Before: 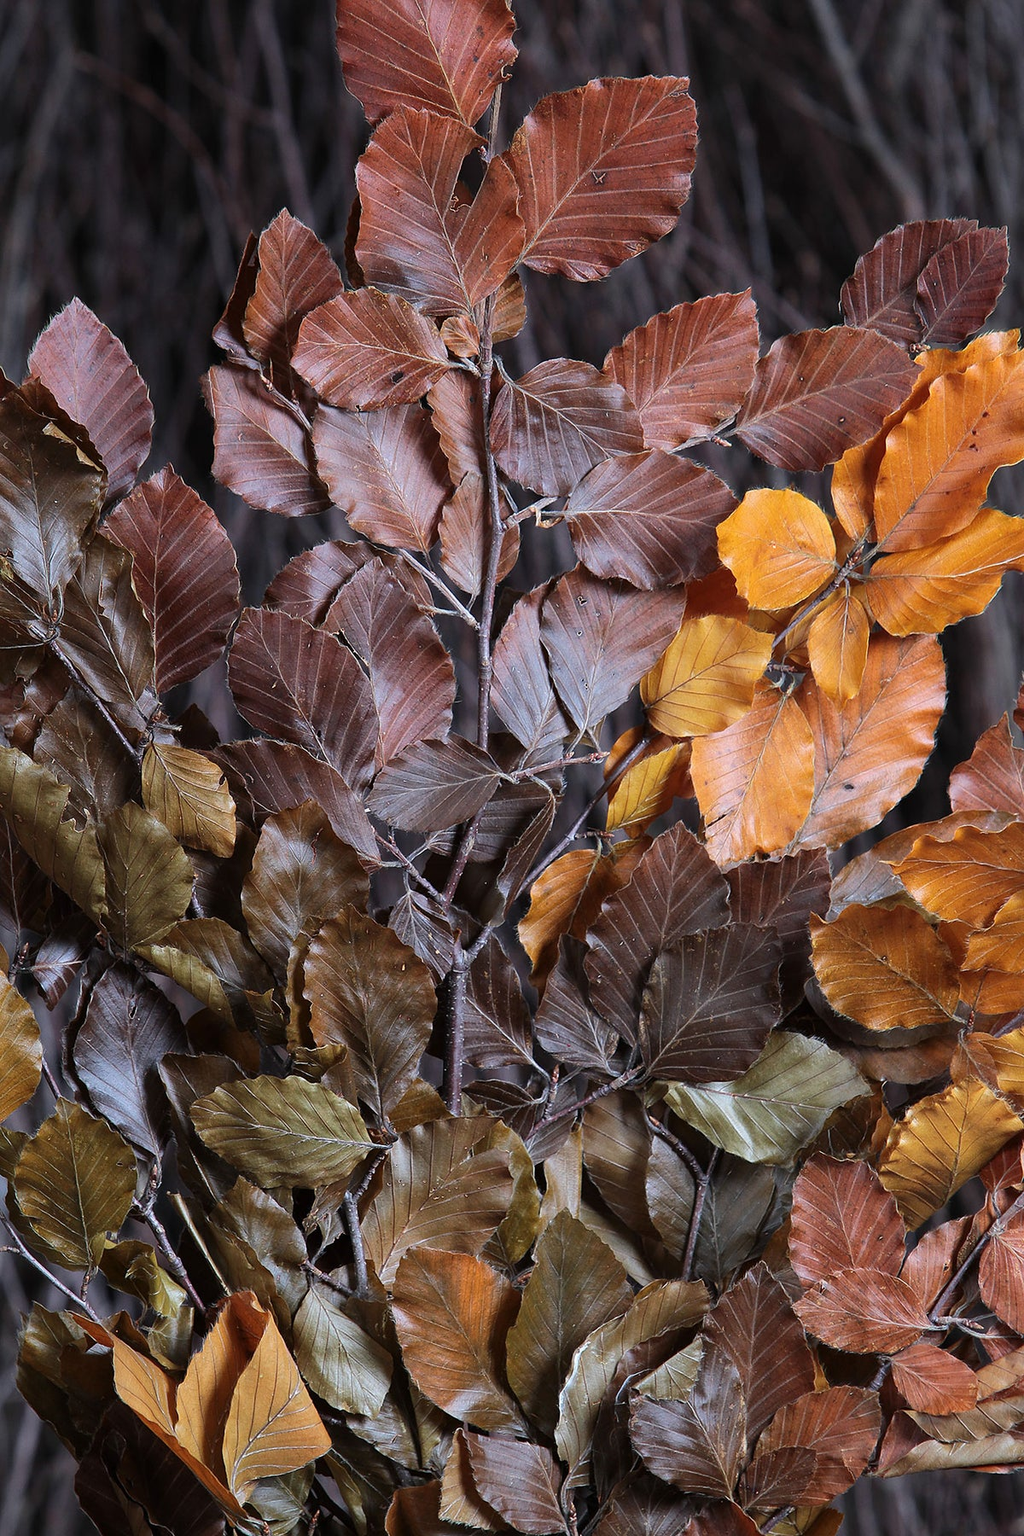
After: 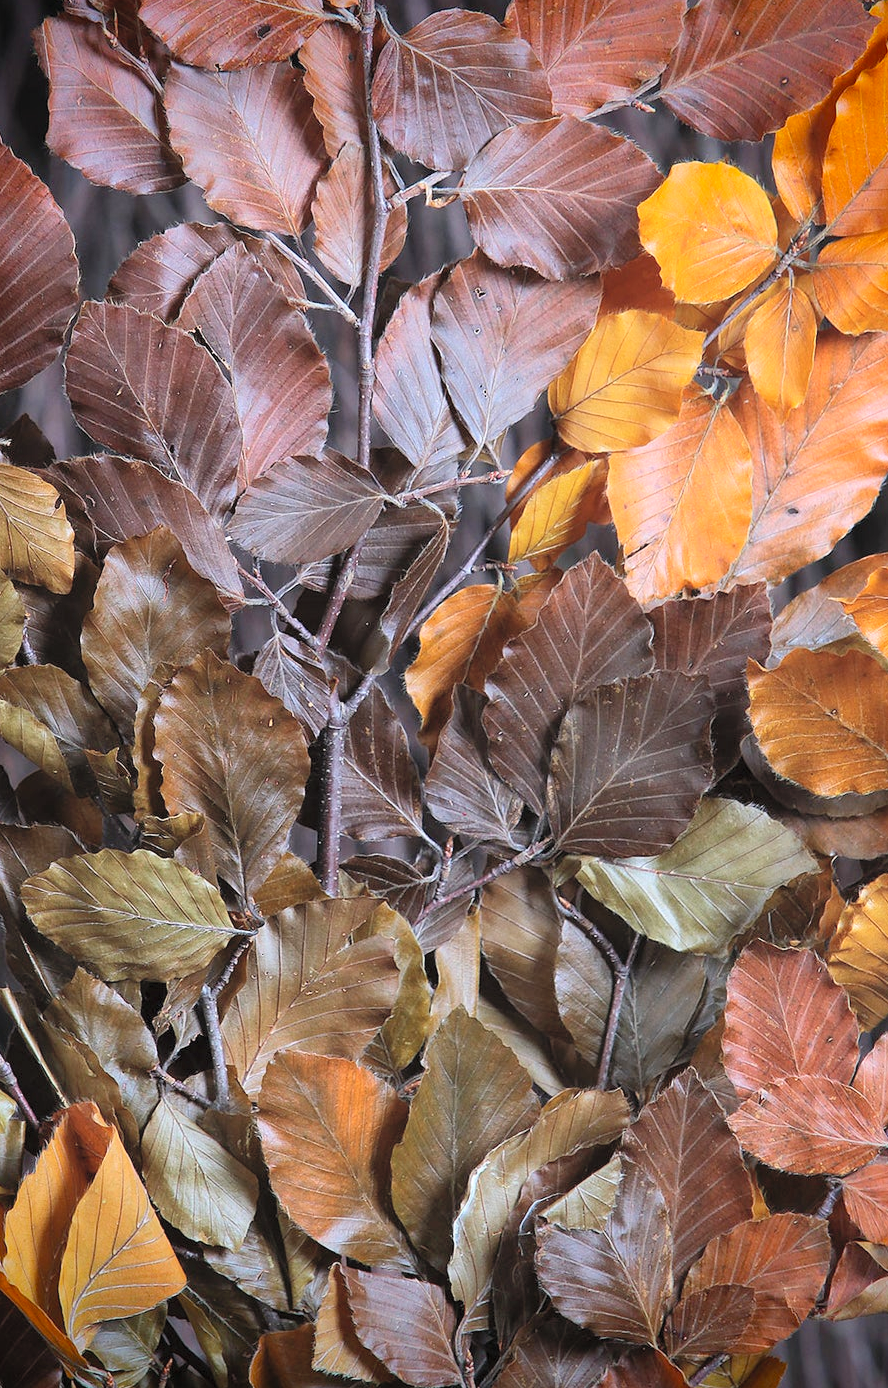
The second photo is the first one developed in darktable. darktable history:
contrast brightness saturation: contrast 0.1, brightness 0.3, saturation 0.14
crop: left 16.871%, top 22.857%, right 9.116%
vignetting: fall-off start 88.53%, fall-off radius 44.2%, saturation 0.376, width/height ratio 1.161
